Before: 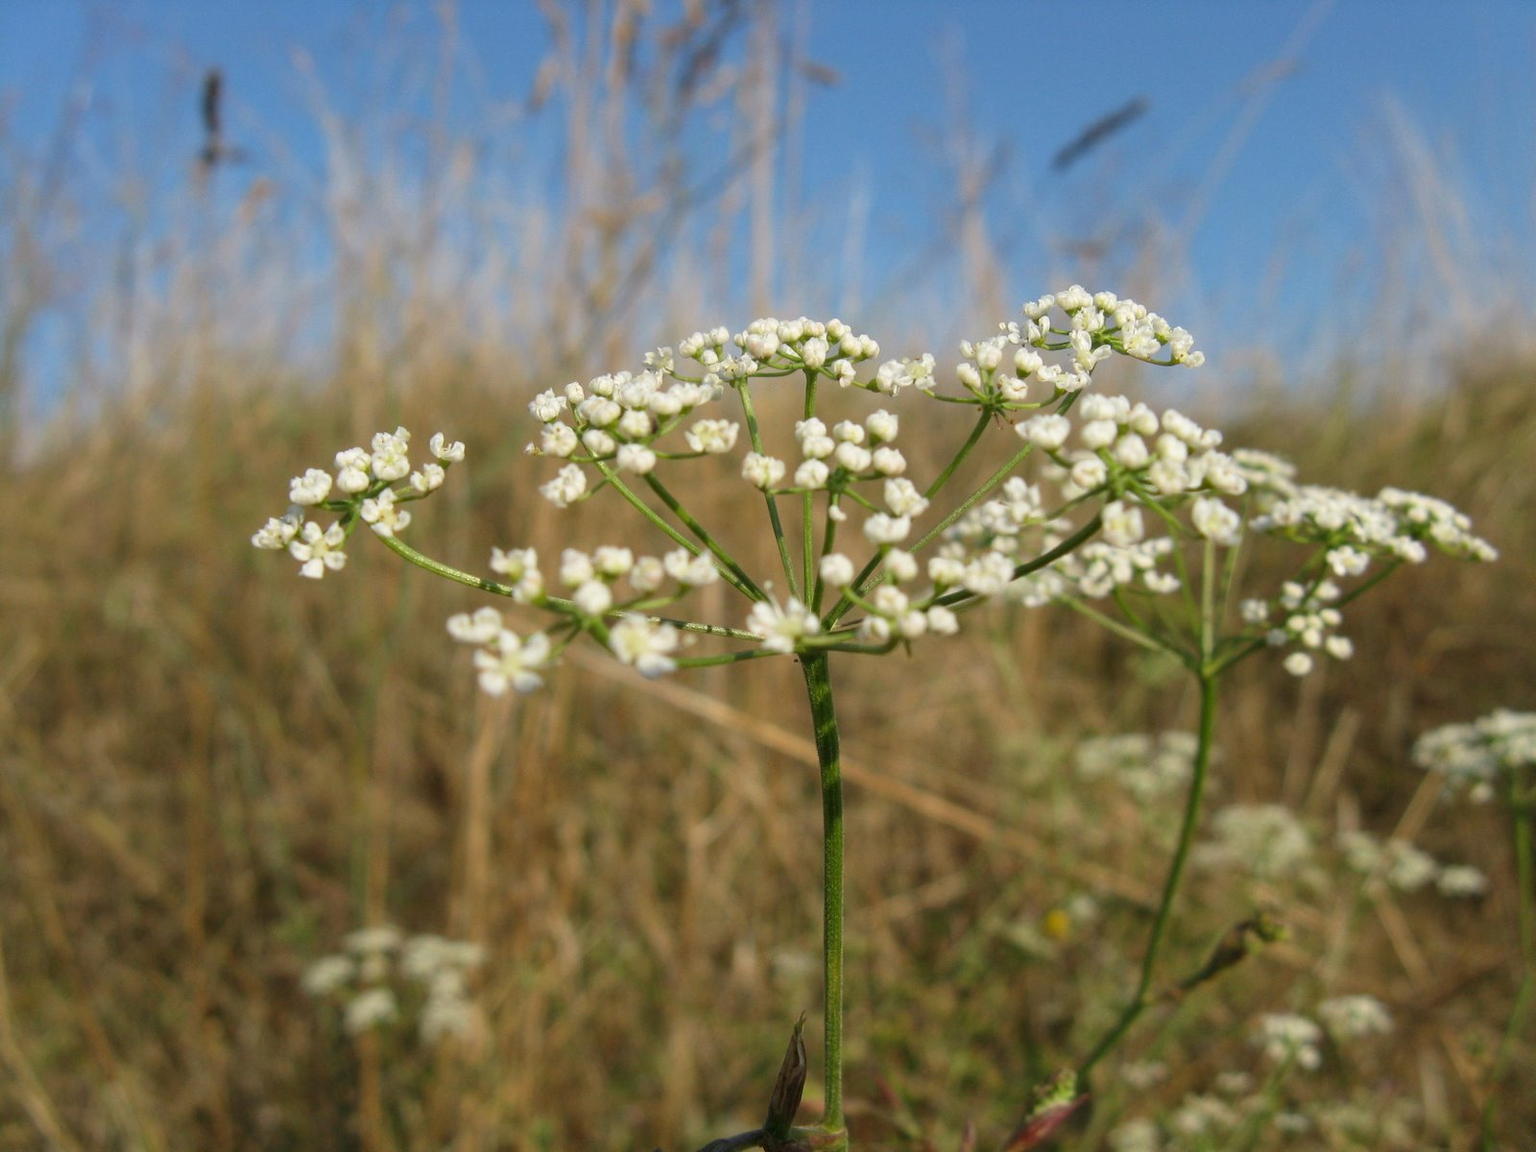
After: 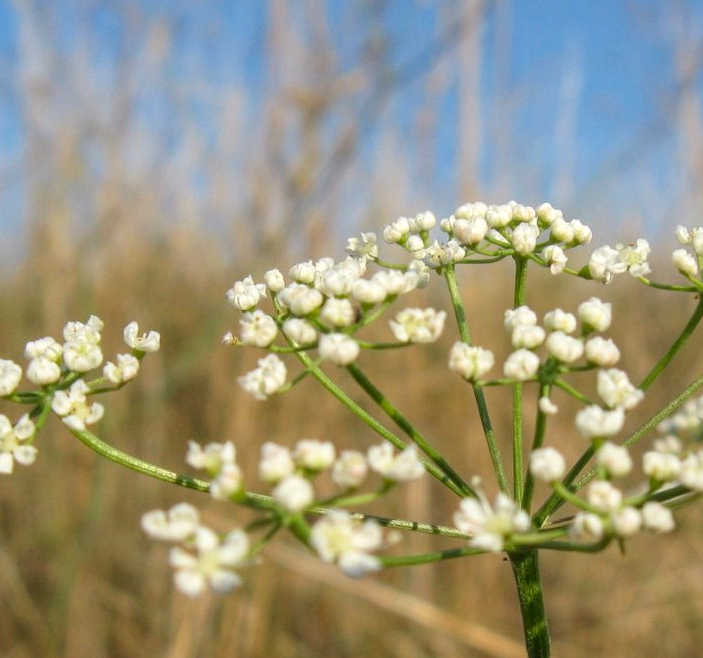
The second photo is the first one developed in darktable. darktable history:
contrast brightness saturation: contrast 0.027, brightness 0.063, saturation 0.12
local contrast: highlights 2%, shadows 6%, detail 133%
crop: left 20.296%, top 10.787%, right 35.711%, bottom 34.305%
